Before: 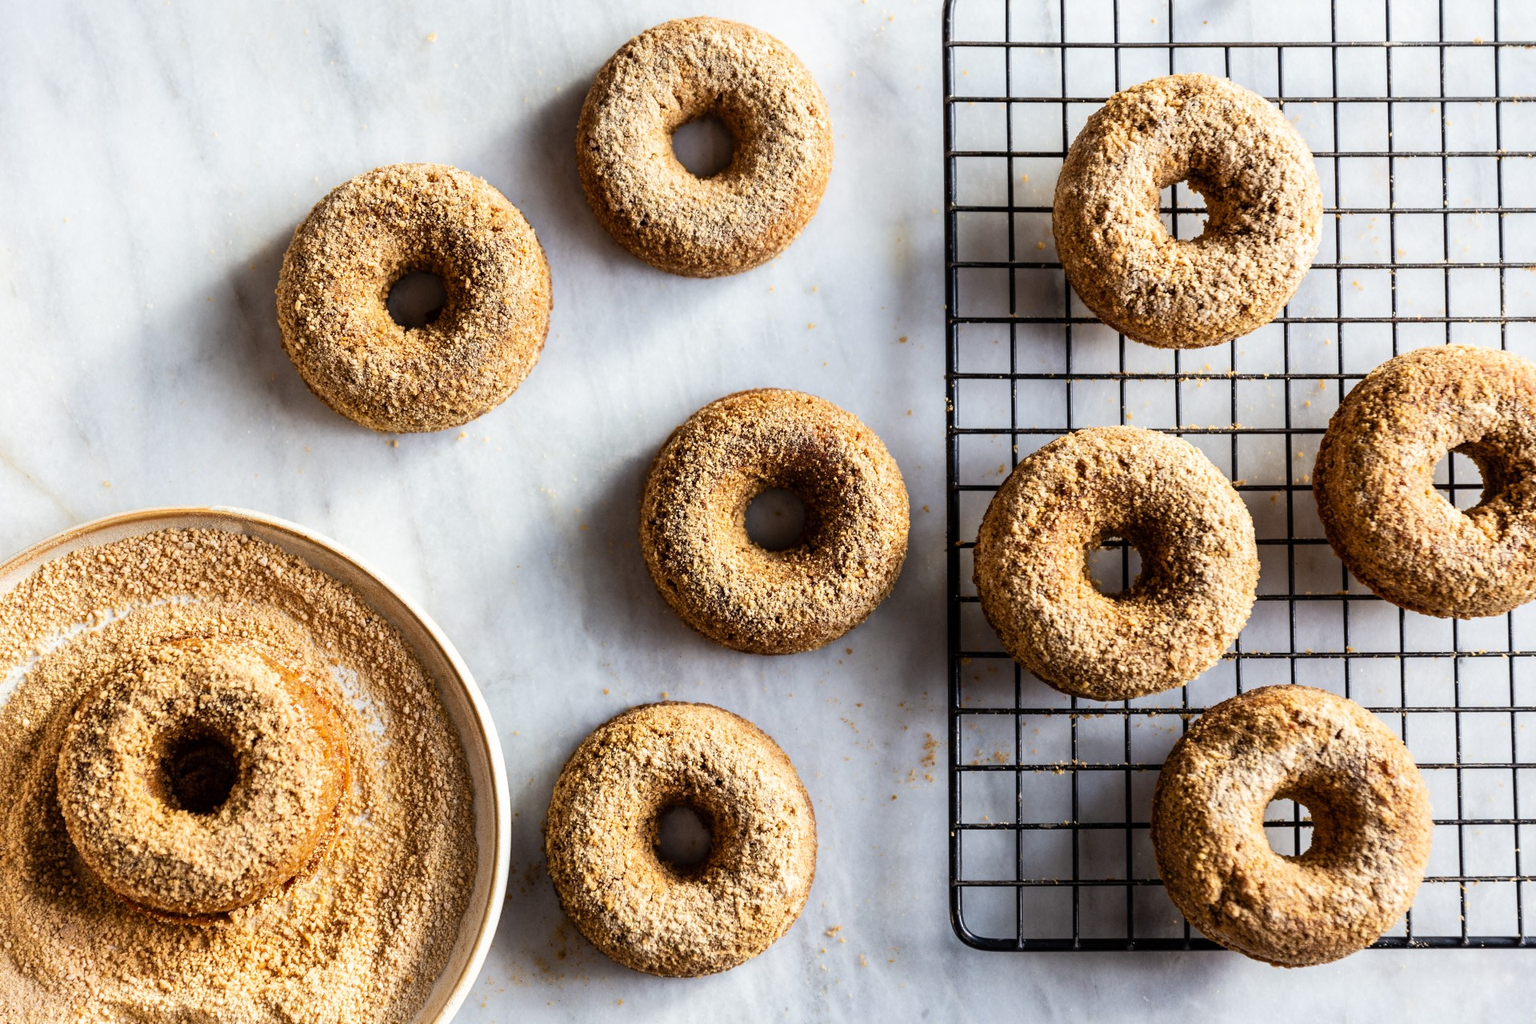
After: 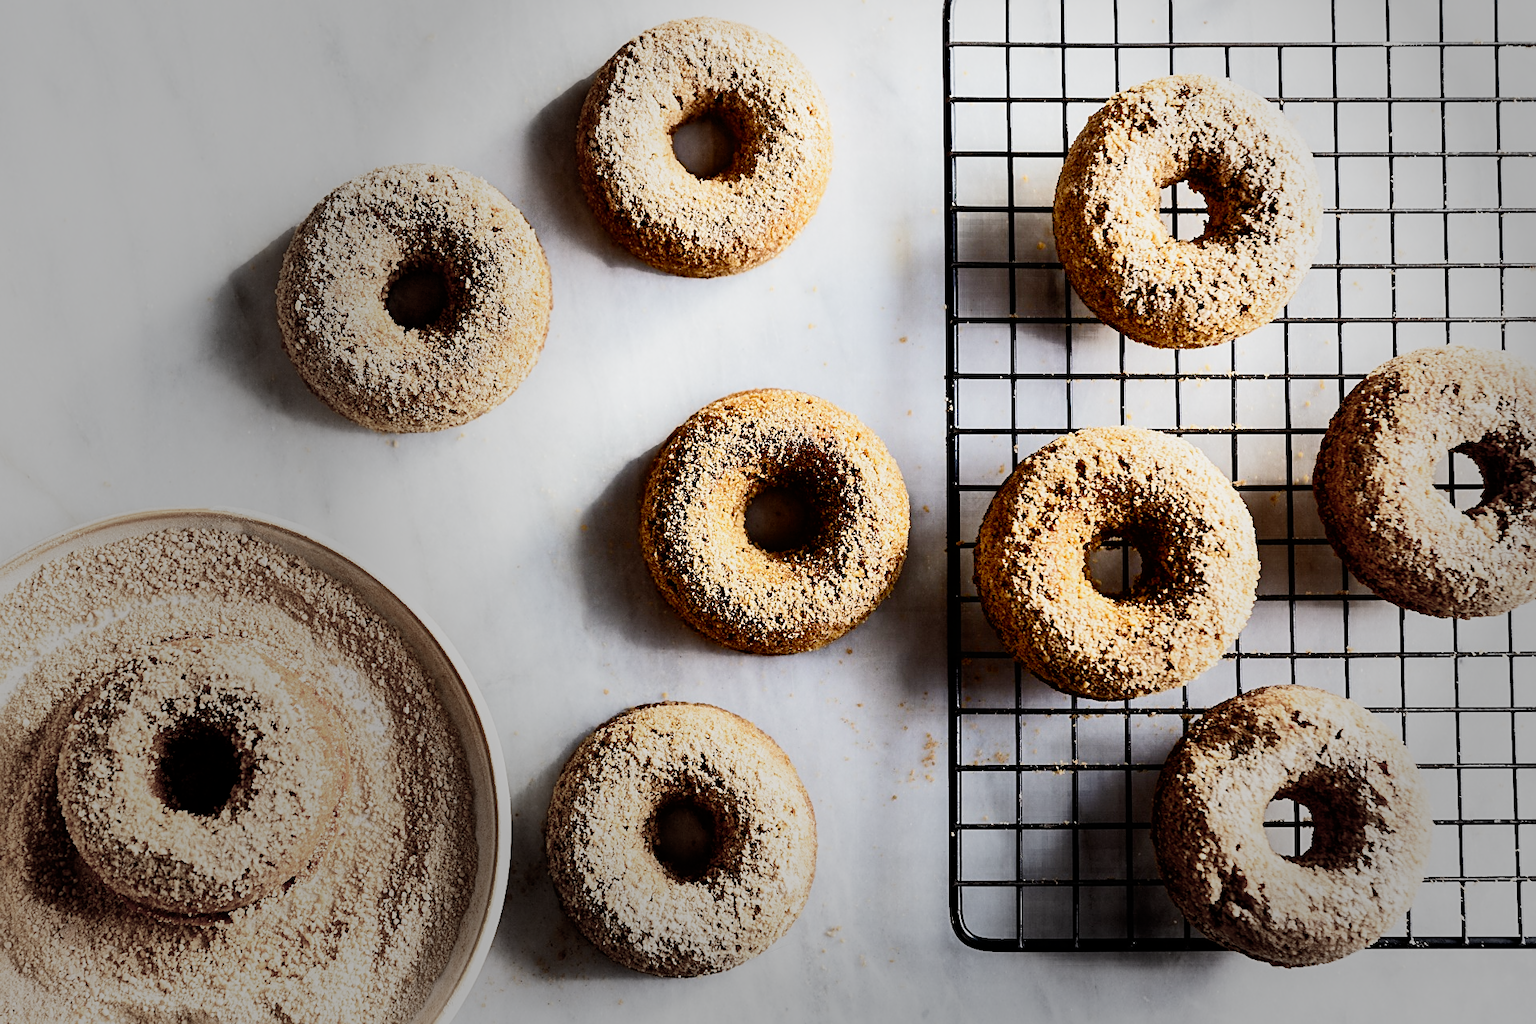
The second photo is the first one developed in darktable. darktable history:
sharpen: amount 0.481
filmic rgb: black relative exposure -7.75 EV, white relative exposure 4.36 EV, target black luminance 0%, hardness 3.76, latitude 50.67%, contrast 1.062, highlights saturation mix 8.65%, shadows ↔ highlights balance -0.261%, preserve chrominance no, color science v5 (2021)
tone equalizer: -8 EV -0.725 EV, -7 EV -0.739 EV, -6 EV -0.562 EV, -5 EV -0.372 EV, -3 EV 0.382 EV, -2 EV 0.6 EV, -1 EV 0.681 EV, +0 EV 0.739 EV, edges refinement/feathering 500, mask exposure compensation -1.57 EV, preserve details no
vignetting: fall-off start 39.54%, fall-off radius 40.21%, center (0.217, -0.229)
contrast equalizer: y [[0.6 ×6], [0.55 ×6], [0 ×6], [0 ×6], [0 ×6]], mix -0.992
